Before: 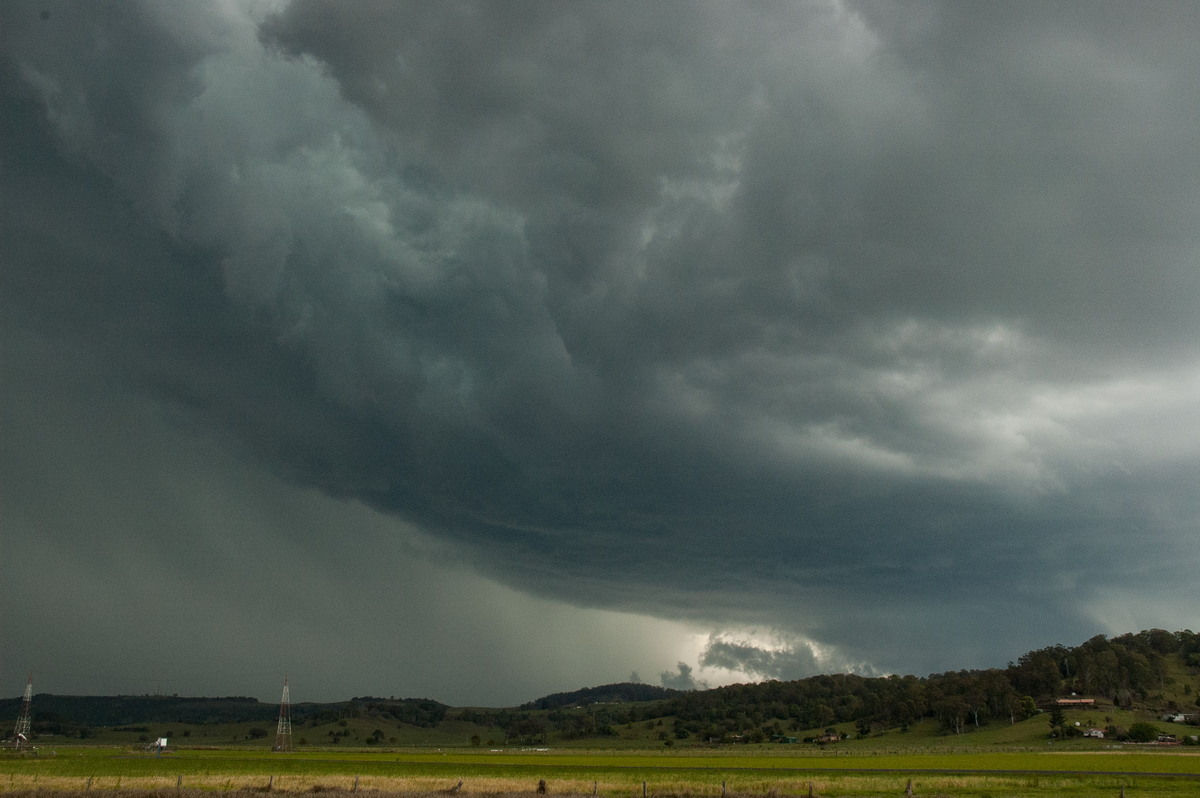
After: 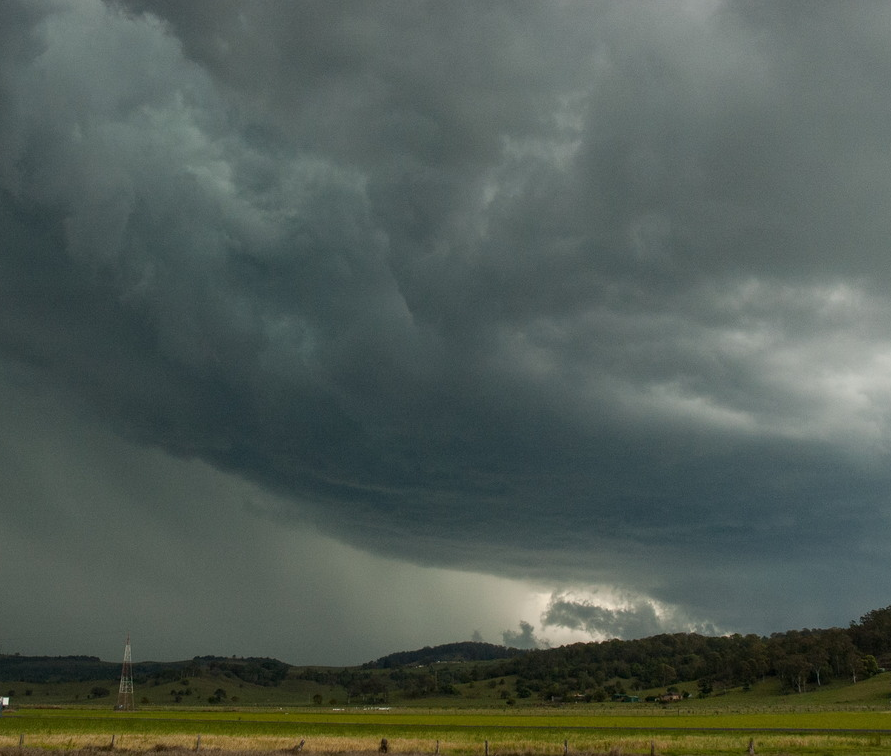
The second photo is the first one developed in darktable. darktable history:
crop and rotate: left 13.183%, top 5.256%, right 12.525%
